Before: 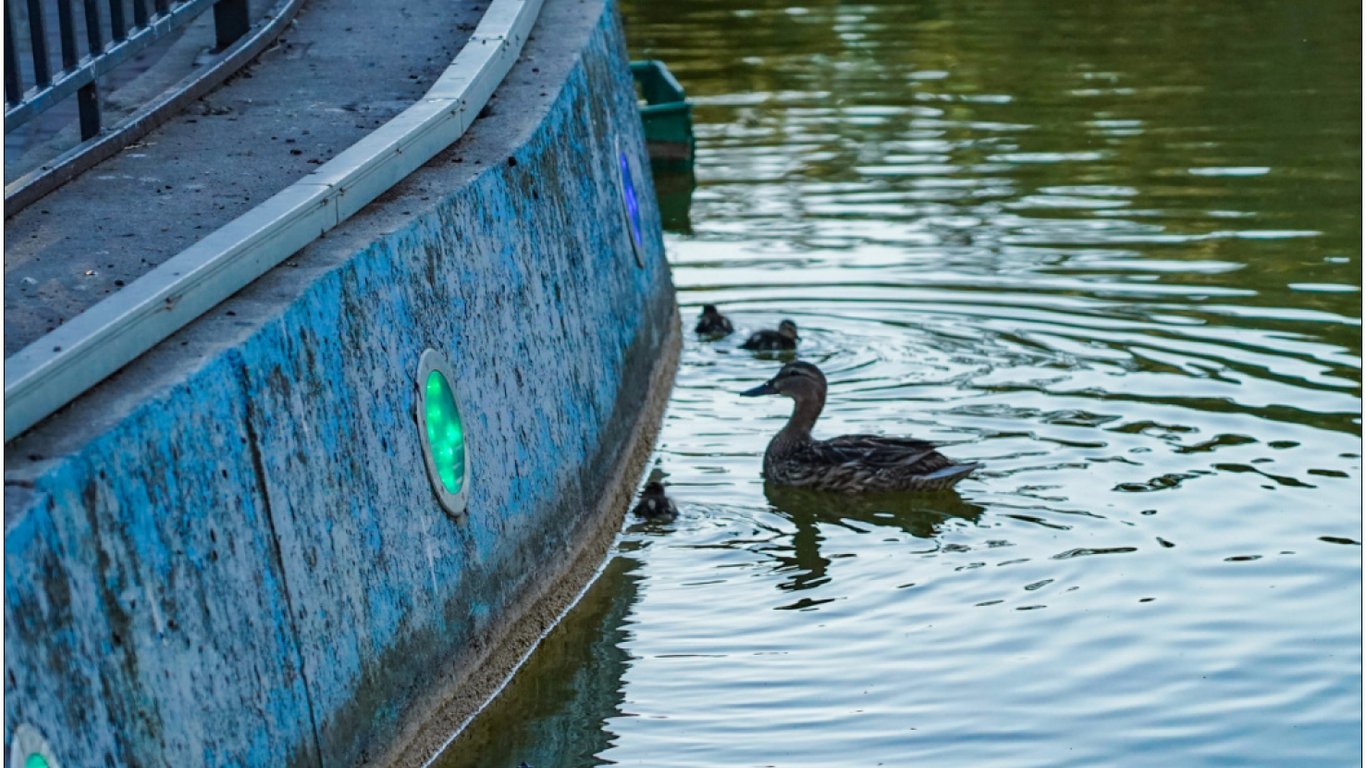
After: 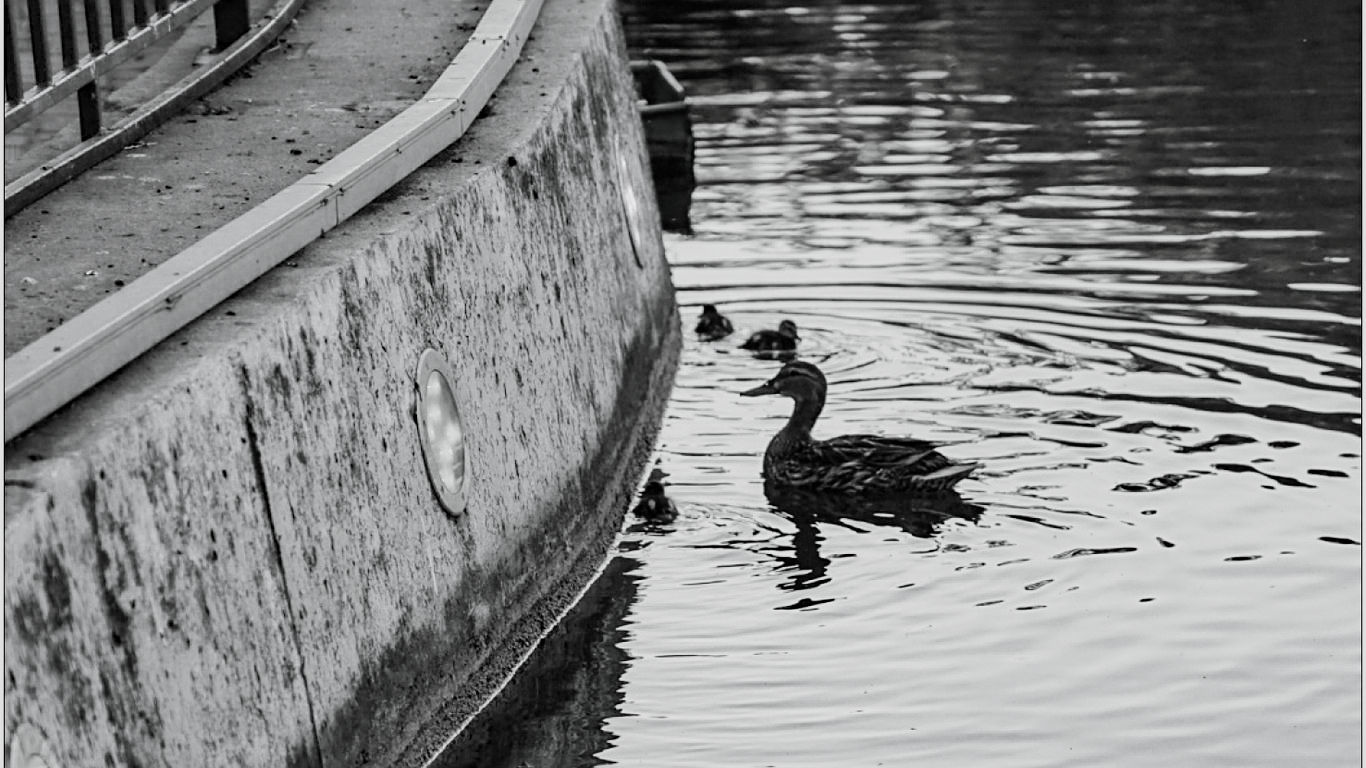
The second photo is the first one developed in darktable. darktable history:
sharpen: on, module defaults
filmic rgb: black relative exposure -5.08 EV, white relative exposure 3.55 EV, hardness 3.18, contrast 1.19, highlights saturation mix -48.94%, color science v5 (2021), iterations of high-quality reconstruction 0, contrast in shadows safe, contrast in highlights safe
color balance rgb: highlights gain › chroma 0.261%, highlights gain › hue 331.85°, global offset › chroma 0.093%, global offset › hue 250.73°, perceptual saturation grading › global saturation 25.782%, global vibrance 20%
contrast brightness saturation: contrast 0.099, brightness 0.012, saturation 0.022
